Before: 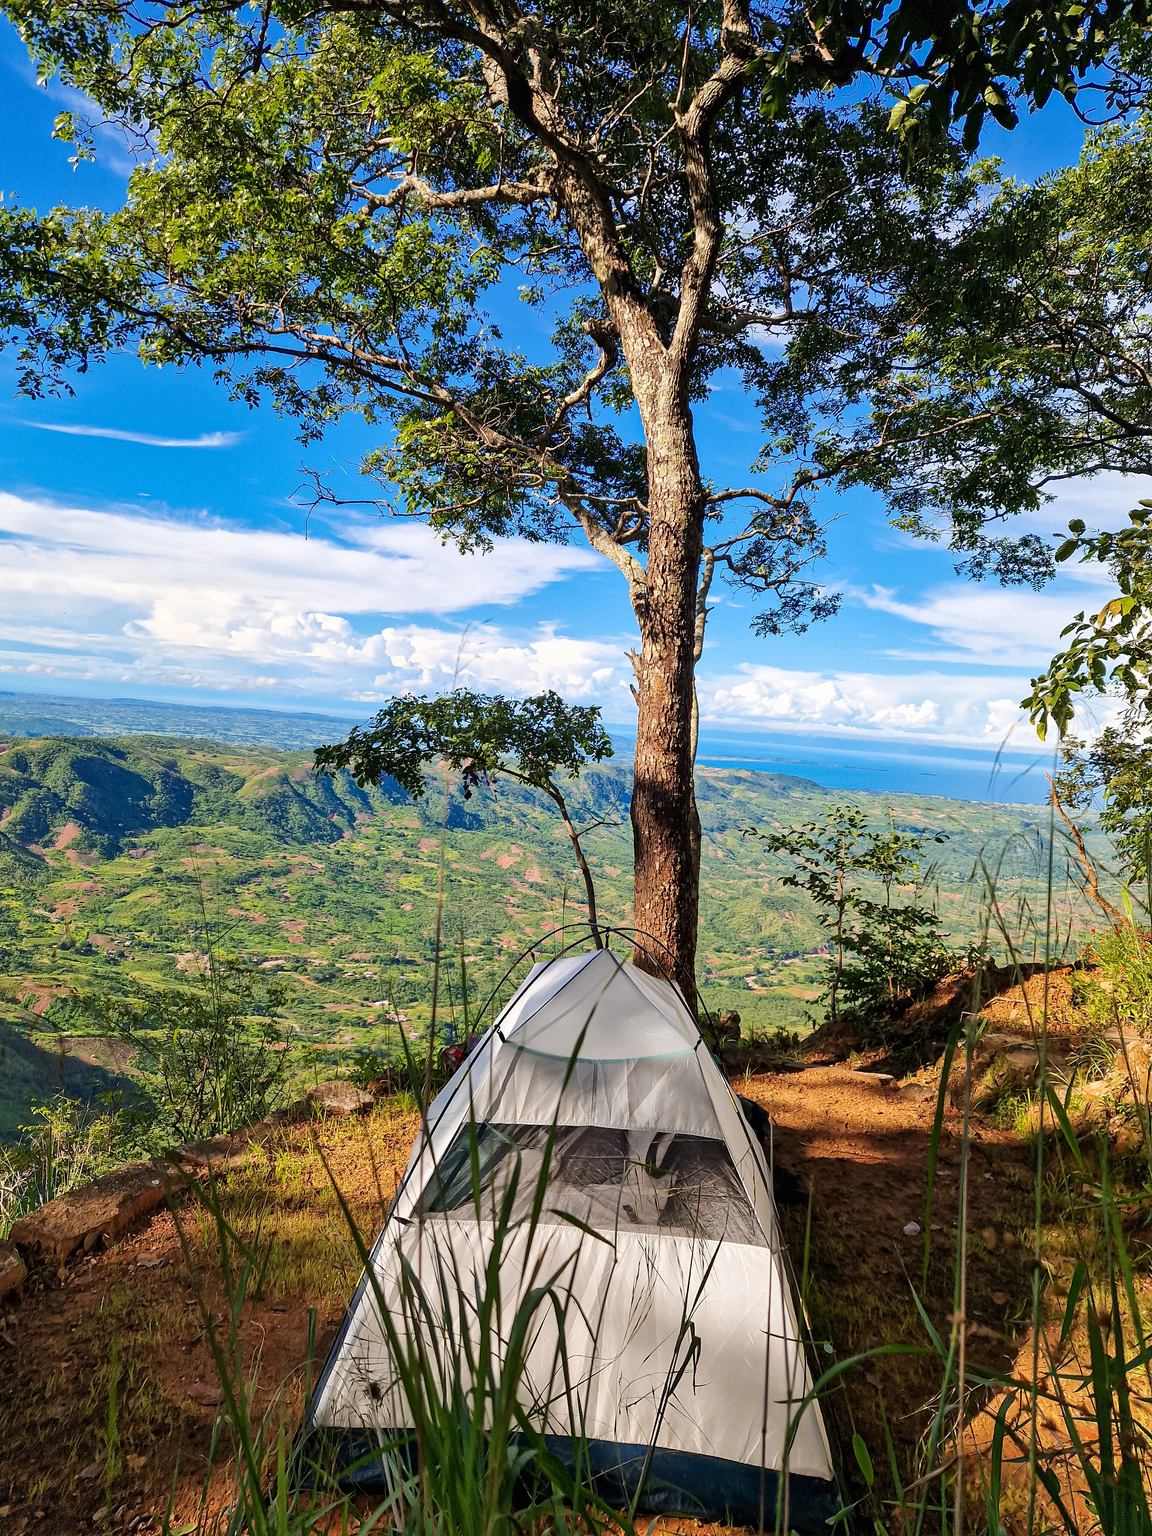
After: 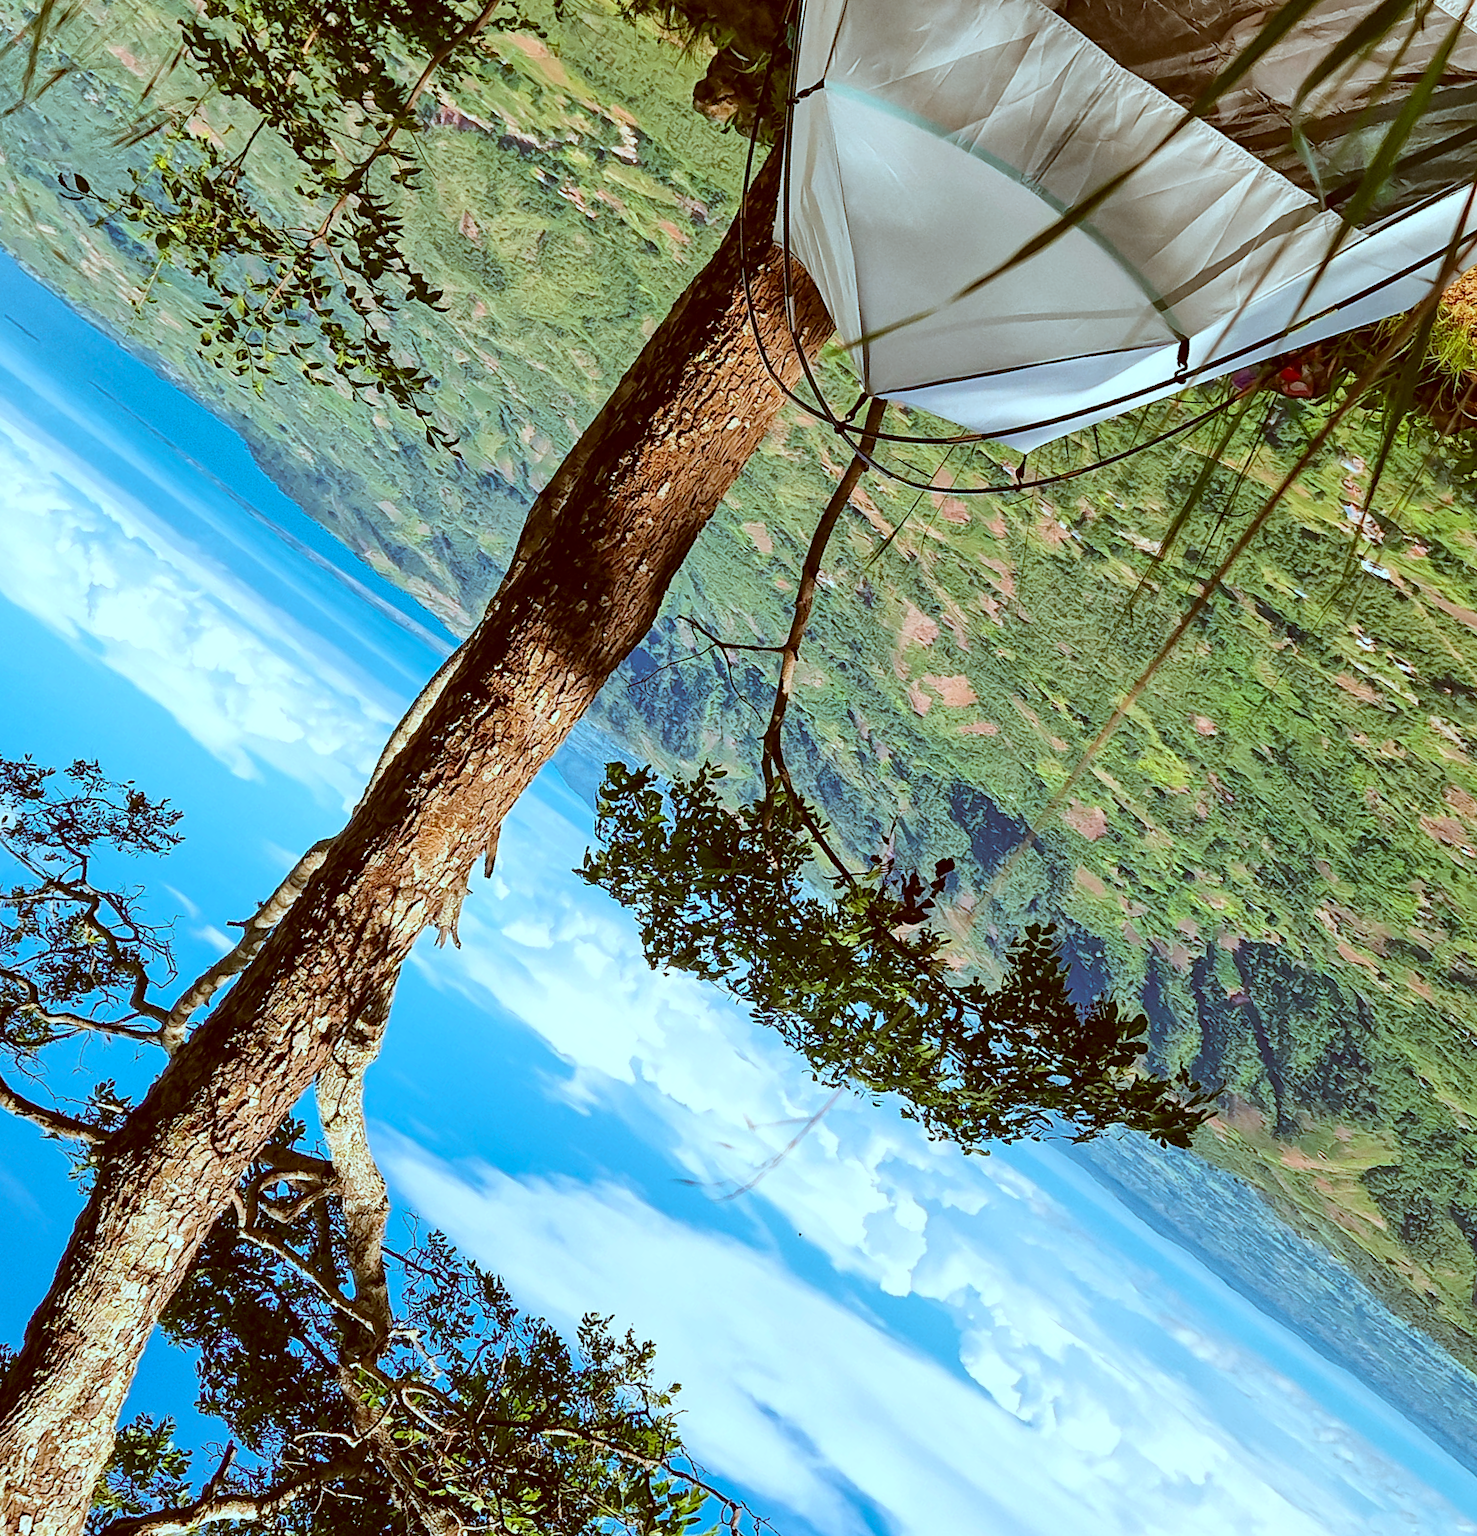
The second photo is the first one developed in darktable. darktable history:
crop and rotate: angle 147.14°, left 9.152%, top 15.683%, right 4.534%, bottom 17.01%
color correction: highlights a* -14.05, highlights b* -16.22, shadows a* 10.82, shadows b* 29.65
